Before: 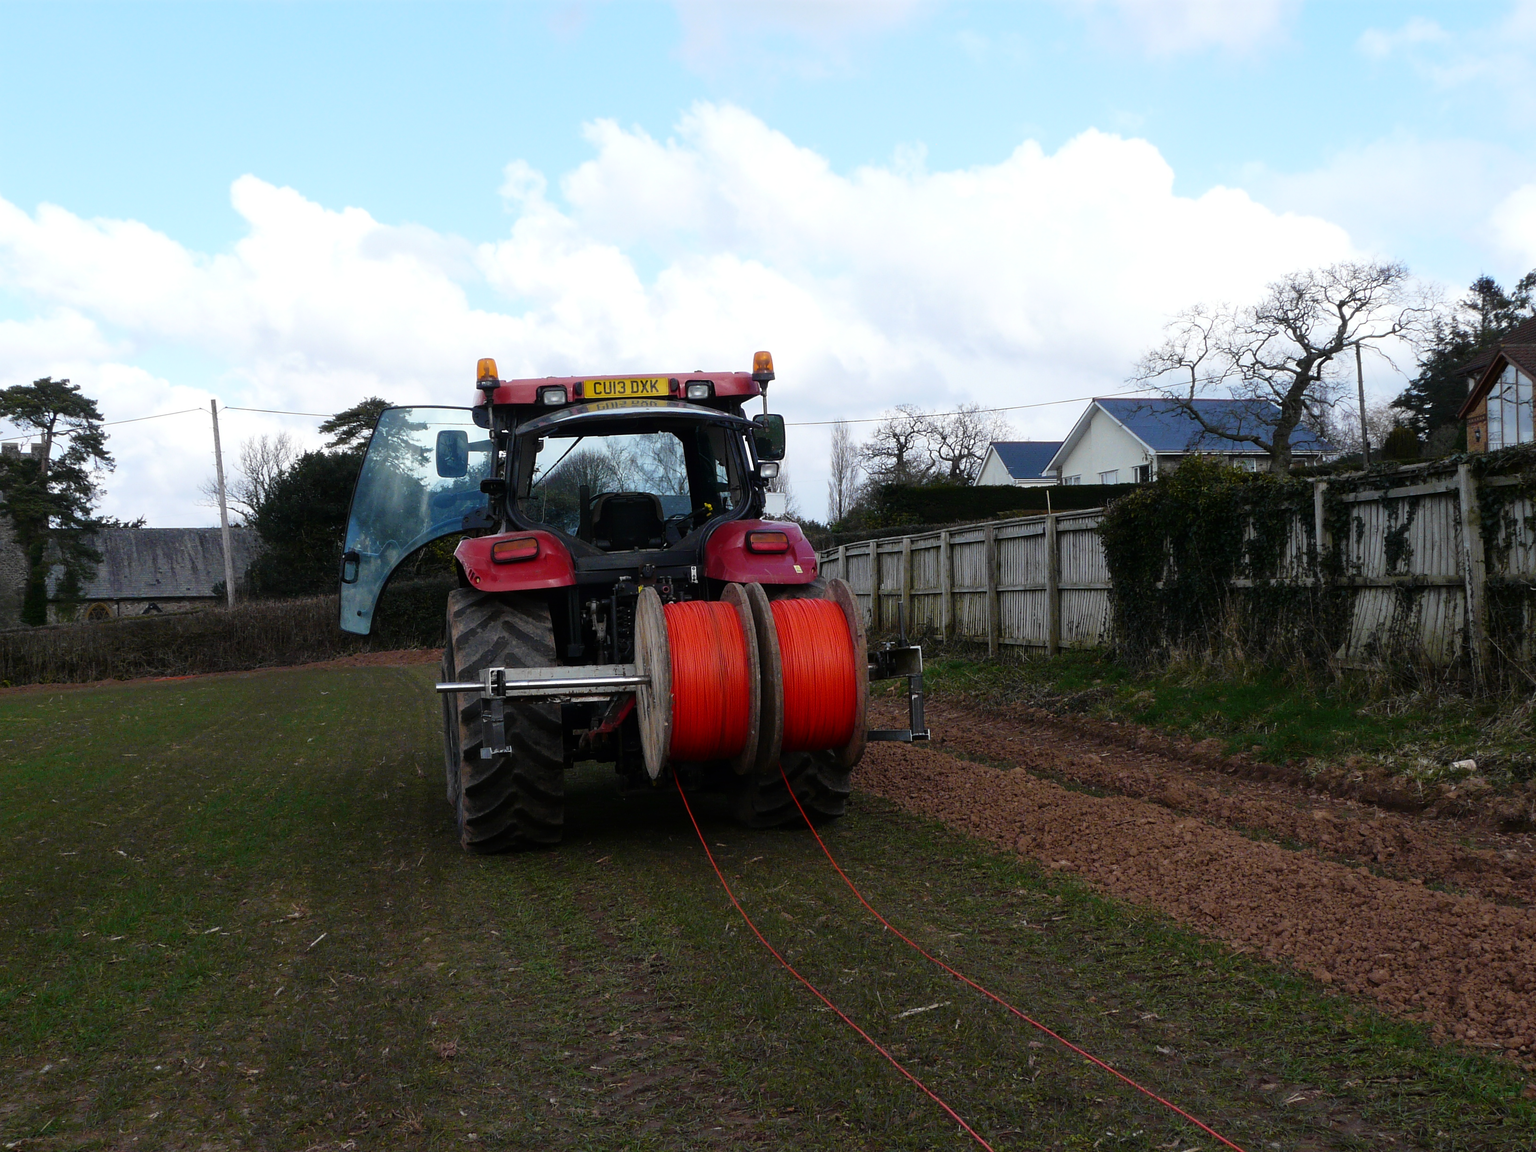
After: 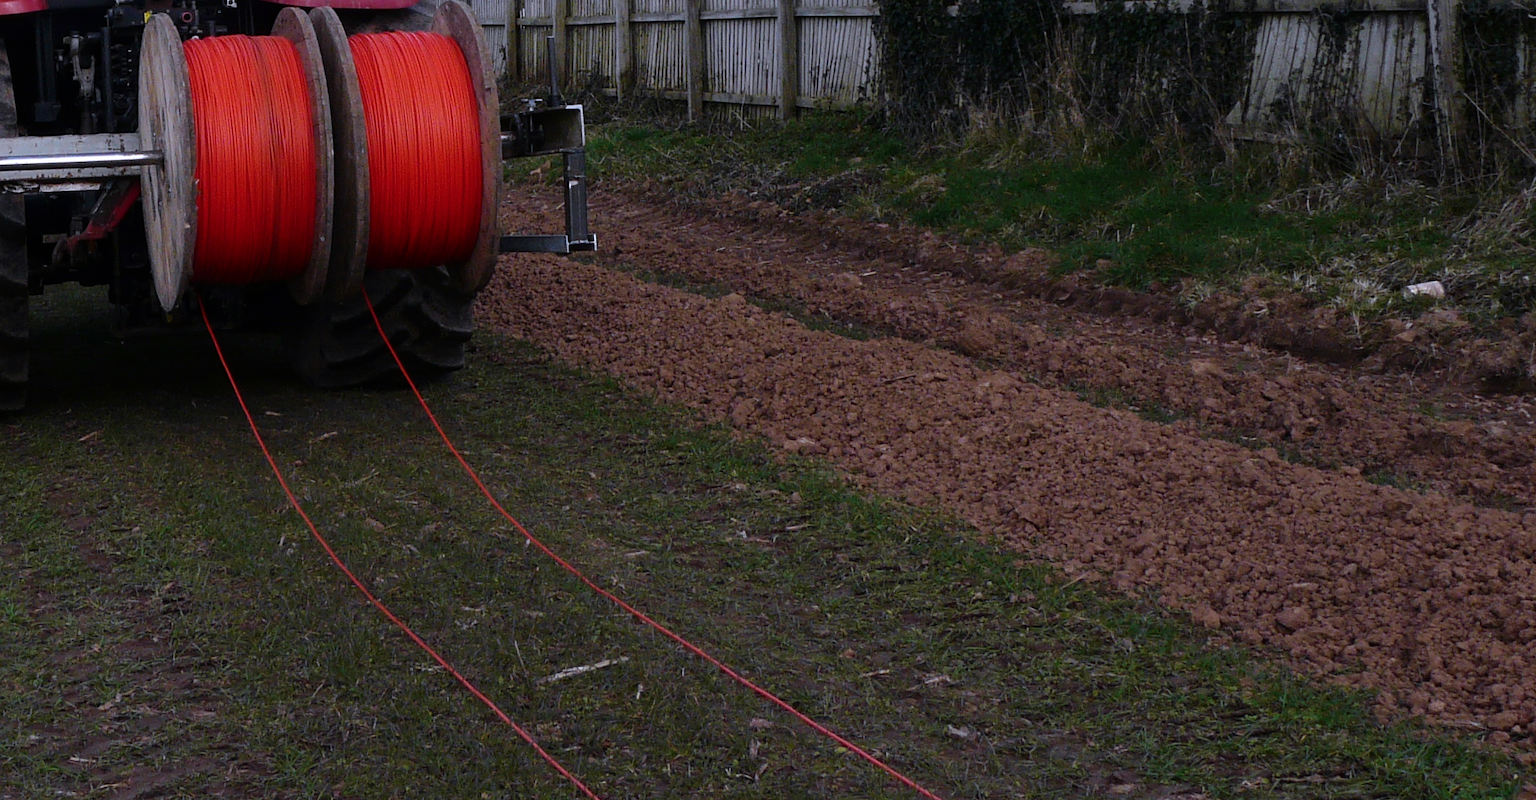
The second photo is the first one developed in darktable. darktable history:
crop and rotate: left 35.509%, top 50.238%, bottom 4.934%
color calibration: illuminant as shot in camera, x 0.363, y 0.385, temperature 4528.04 K
